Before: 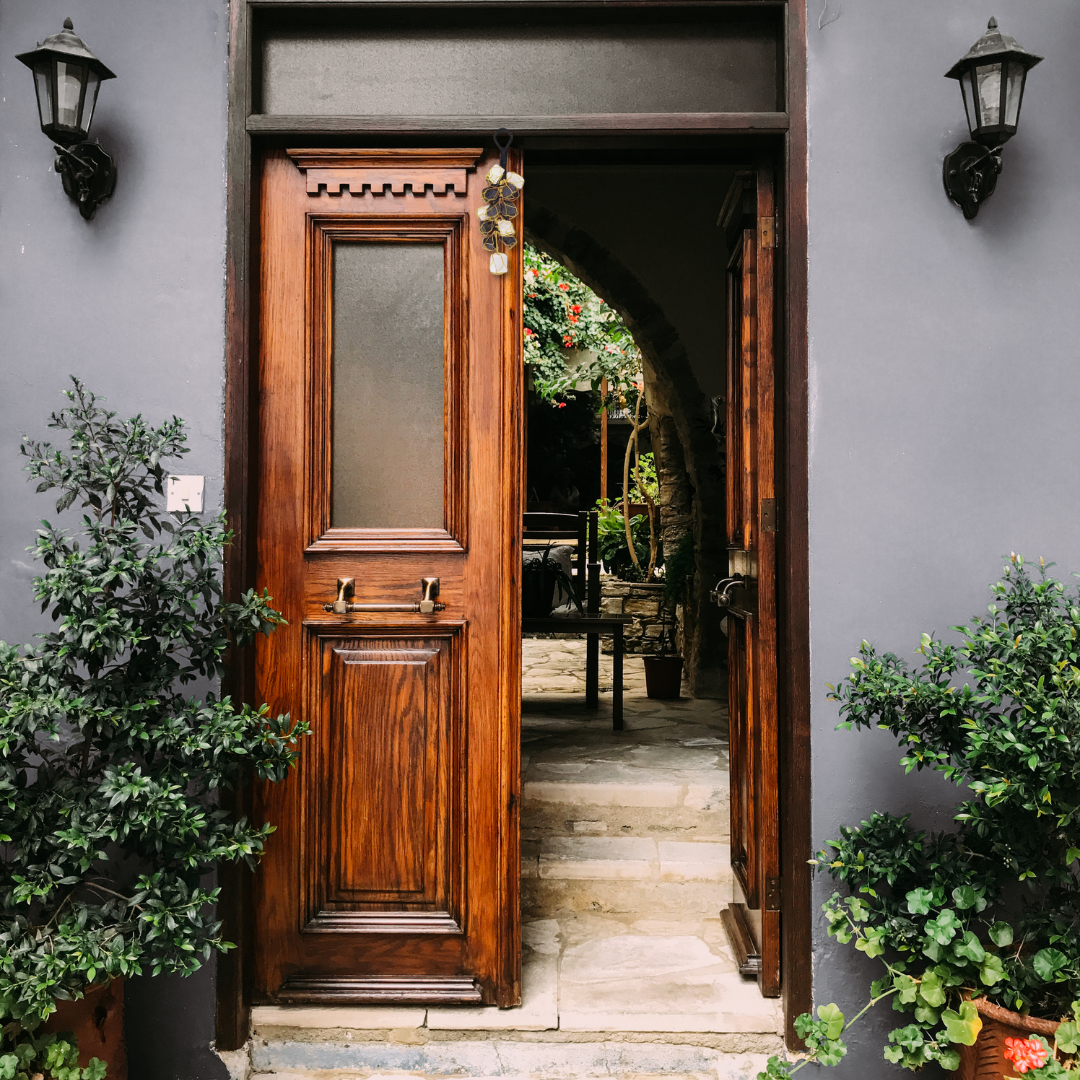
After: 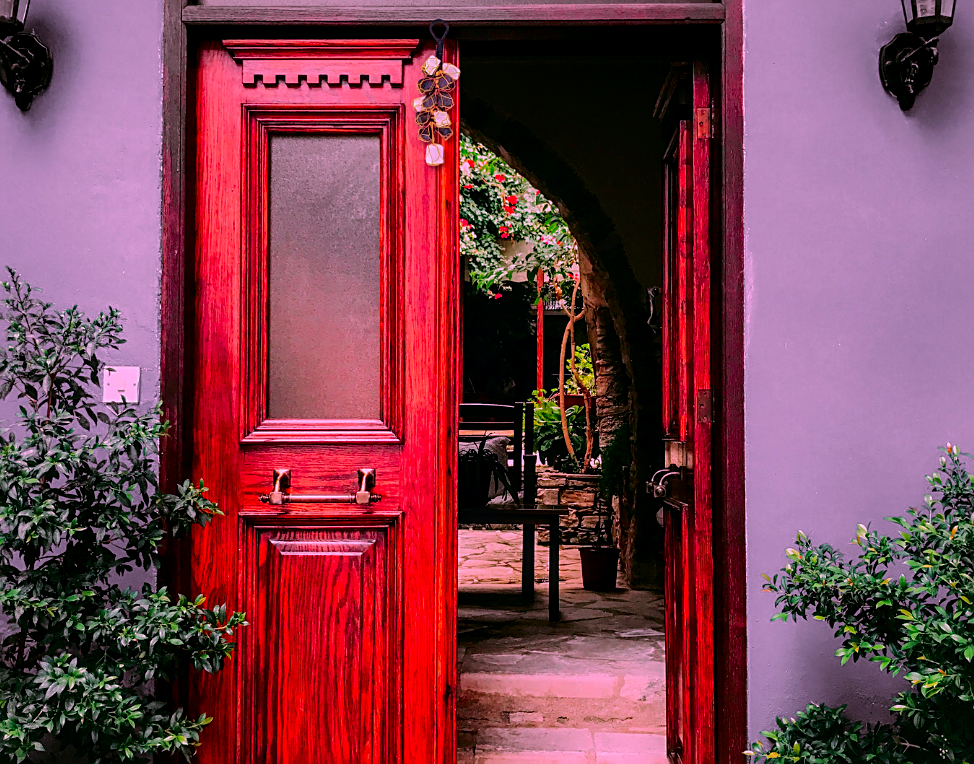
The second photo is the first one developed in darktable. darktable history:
tone curve: curves: ch0 [(0, 0) (0.106, 0.041) (0.256, 0.197) (0.37, 0.336) (0.513, 0.481) (0.667, 0.629) (1, 1)]; ch1 [(0, 0) (0.502, 0.505) (0.553, 0.577) (1, 1)]; ch2 [(0, 0) (0.5, 0.495) (0.56, 0.544) (1, 1)], color space Lab, independent channels, preserve colors none
local contrast: on, module defaults
shadows and highlights: shadows 39.47, highlights -59.72
sharpen: on, module defaults
color correction: highlights a* 19.19, highlights b* -12.22, saturation 1.68
crop: left 5.934%, top 10.183%, right 3.809%, bottom 19.066%
